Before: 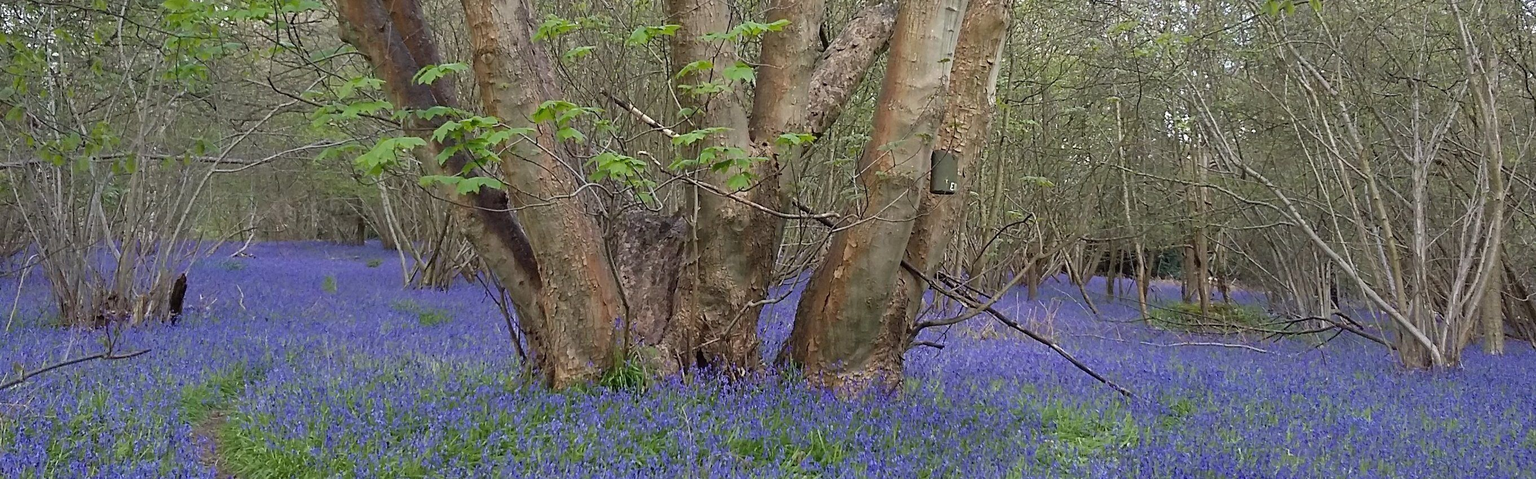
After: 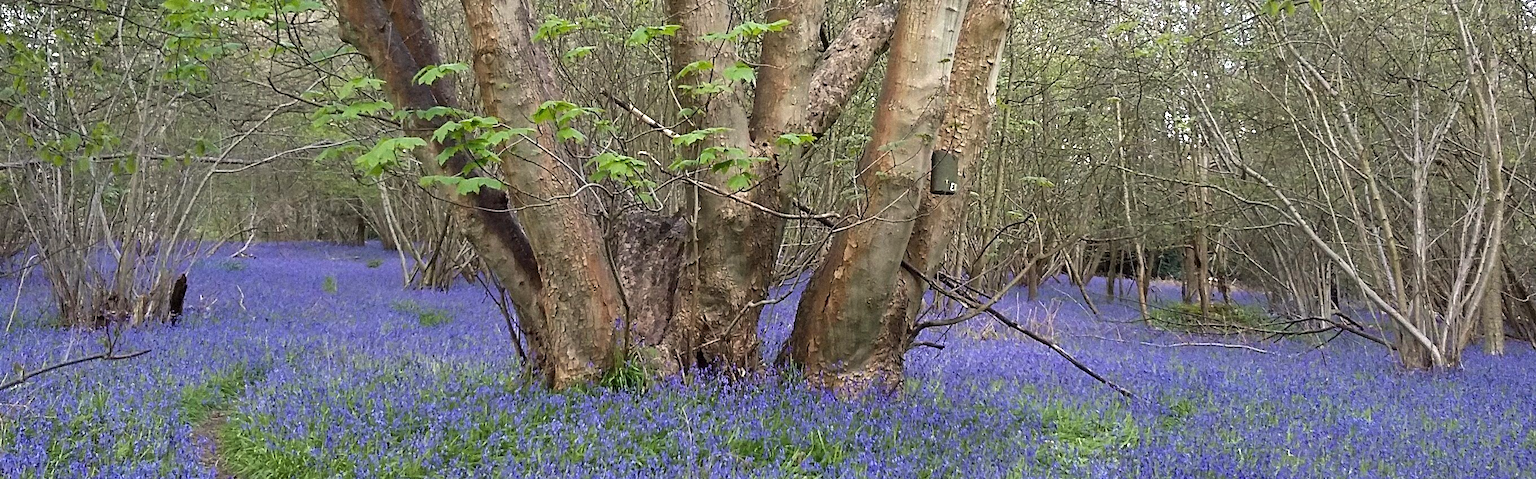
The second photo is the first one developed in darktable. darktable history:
tone equalizer: -8 EV -0.417 EV, -7 EV -0.389 EV, -6 EV -0.333 EV, -5 EV -0.222 EV, -3 EV 0.222 EV, -2 EV 0.333 EV, -1 EV 0.389 EV, +0 EV 0.417 EV, edges refinement/feathering 500, mask exposure compensation -1.57 EV, preserve details no
exposure: black level correction 0.001, exposure 0.14 EV, compensate highlight preservation false
shadows and highlights: shadows 0, highlights 40
grain: mid-tones bias 0%
white balance: red 1.009, blue 0.985
